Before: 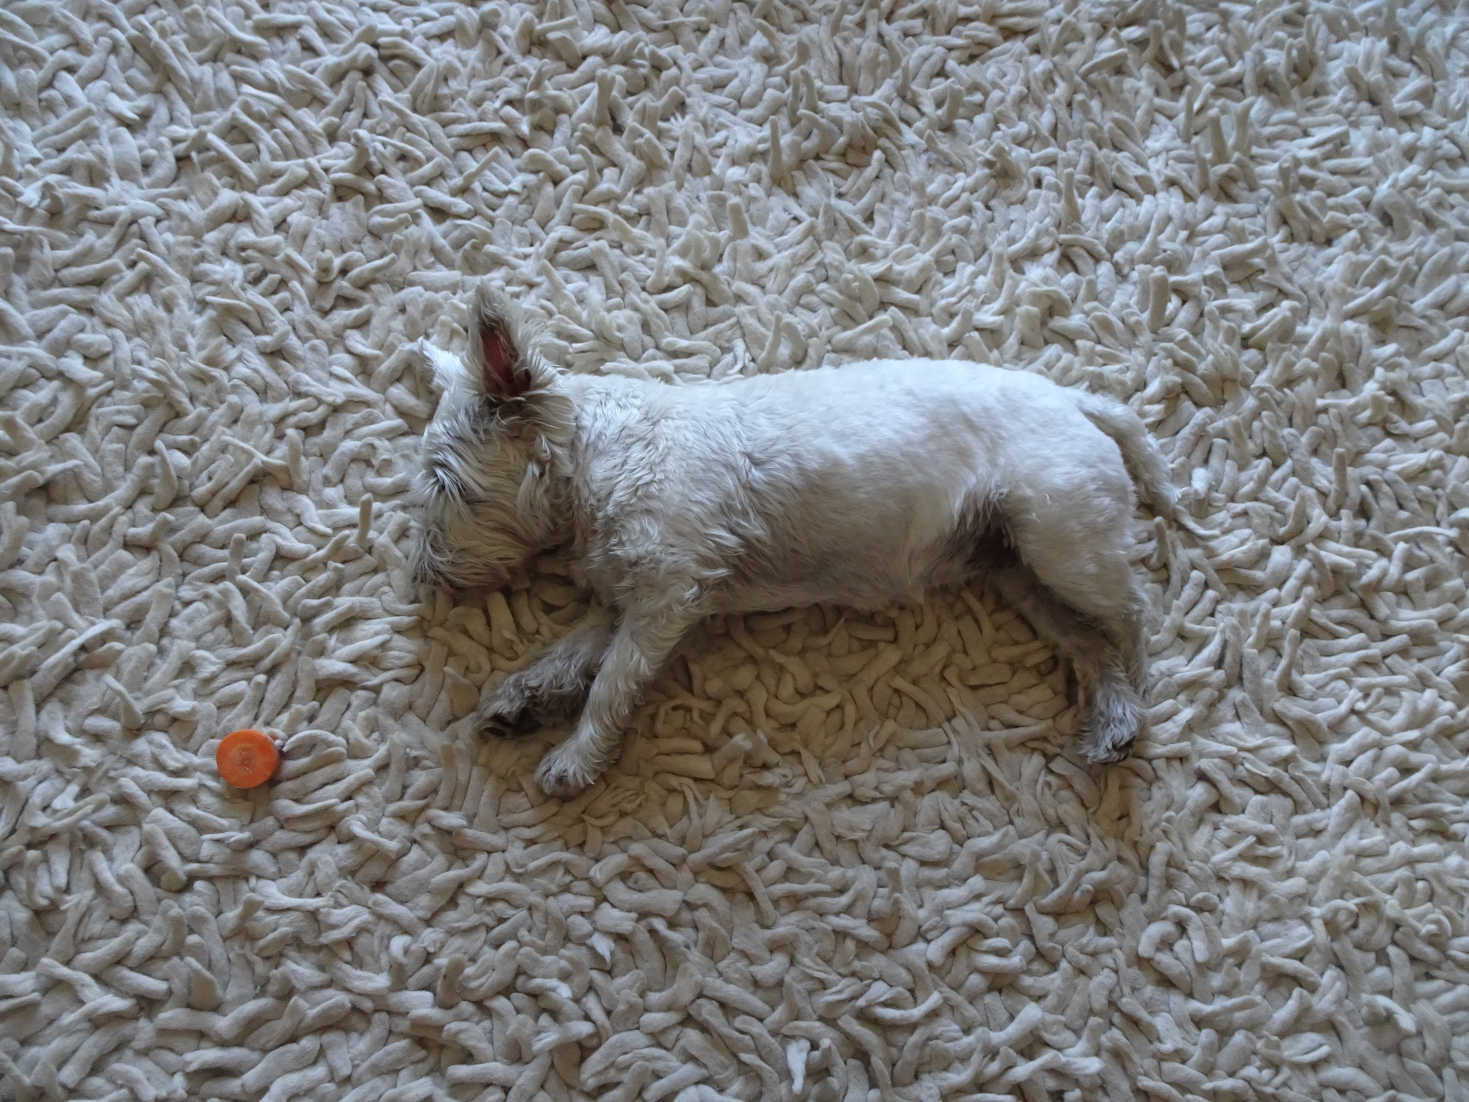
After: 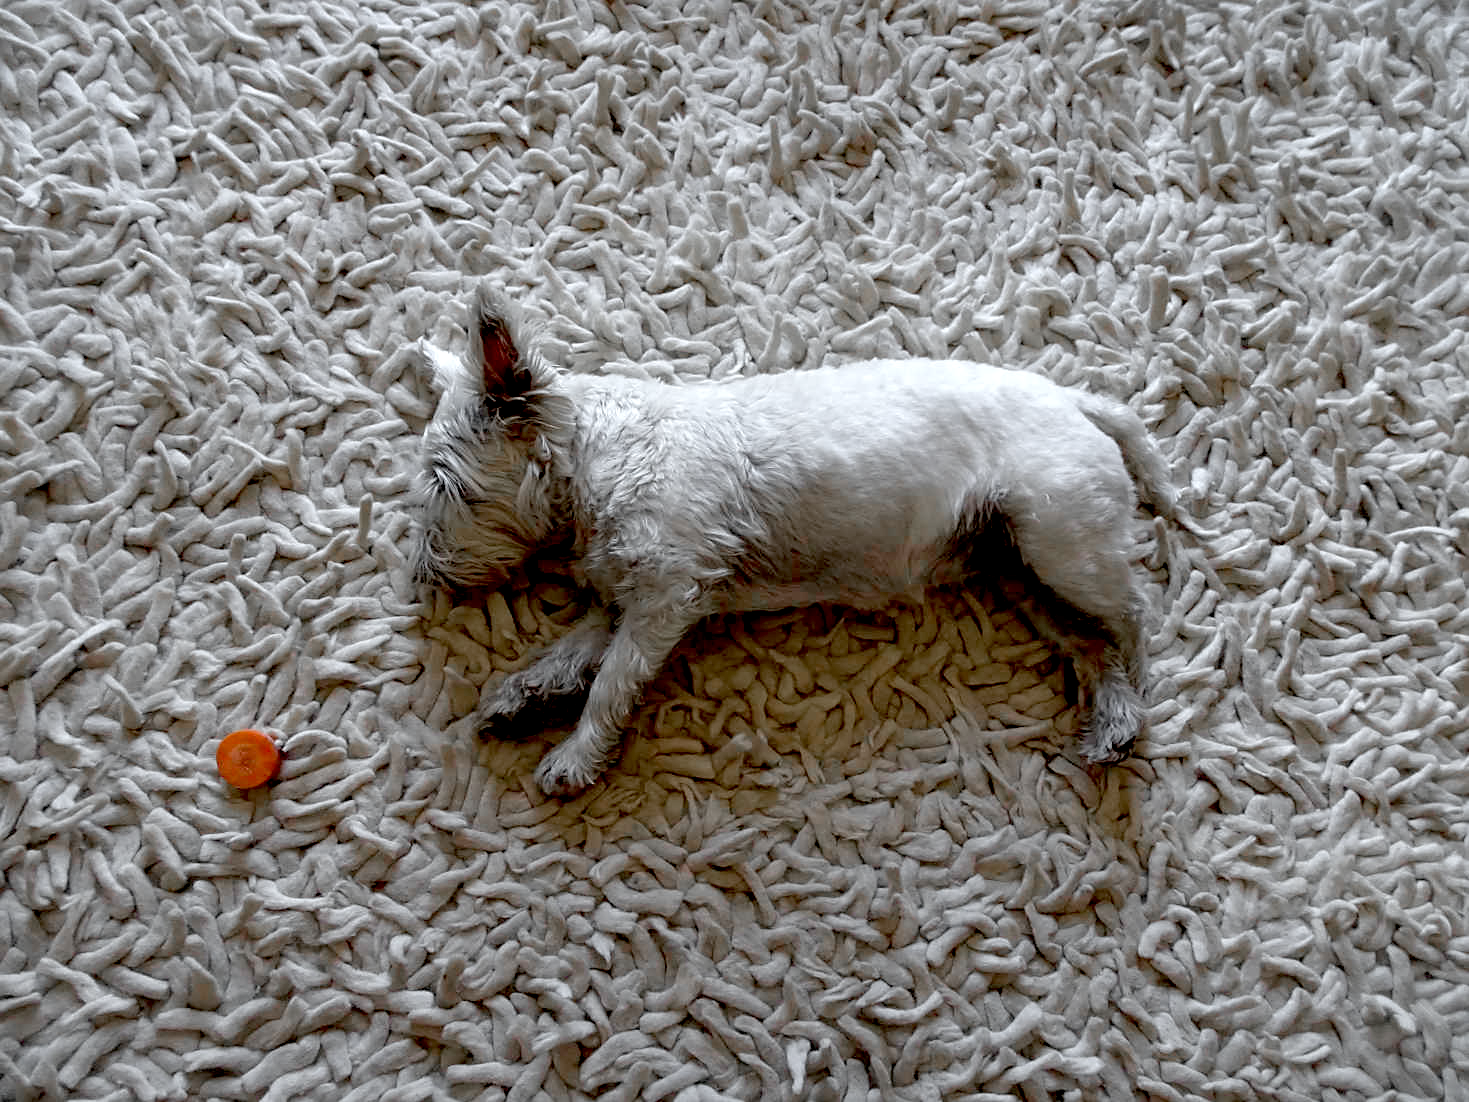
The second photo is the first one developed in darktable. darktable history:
exposure: black level correction 0.03, exposure 0.326 EV, compensate exposure bias true, compensate highlight preservation false
color zones: curves: ch1 [(0, 0.638) (0.193, 0.442) (0.286, 0.15) (0.429, 0.14) (0.571, 0.142) (0.714, 0.154) (0.857, 0.175) (1, 0.638)]
sharpen: radius 1.568, amount 0.356, threshold 1.476
